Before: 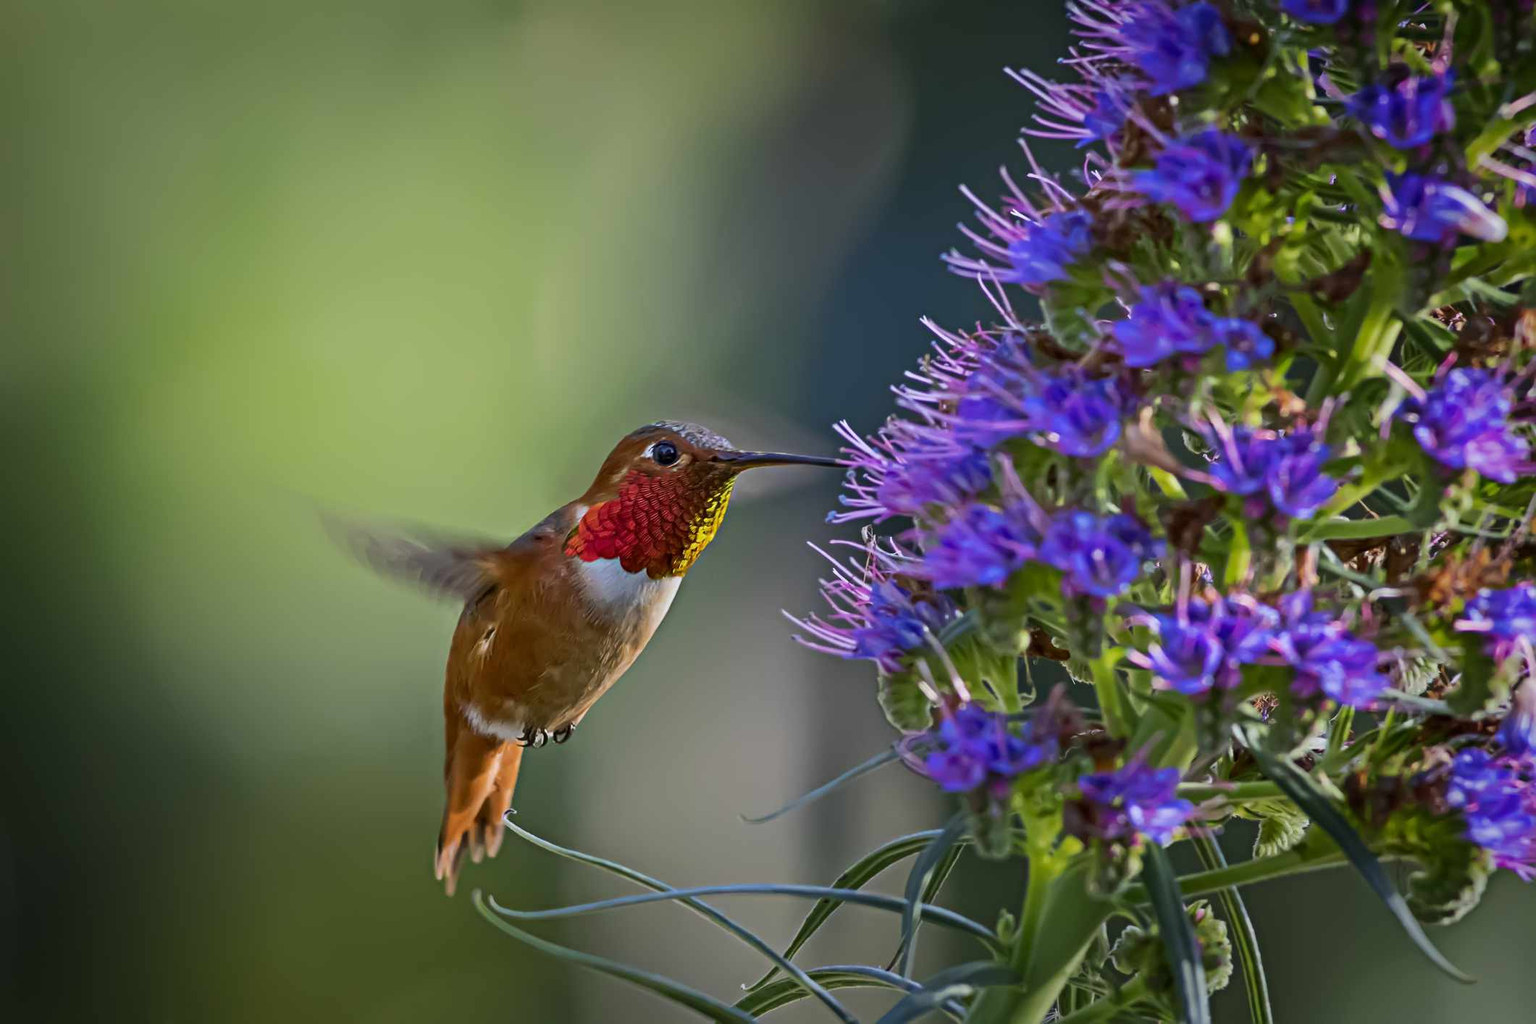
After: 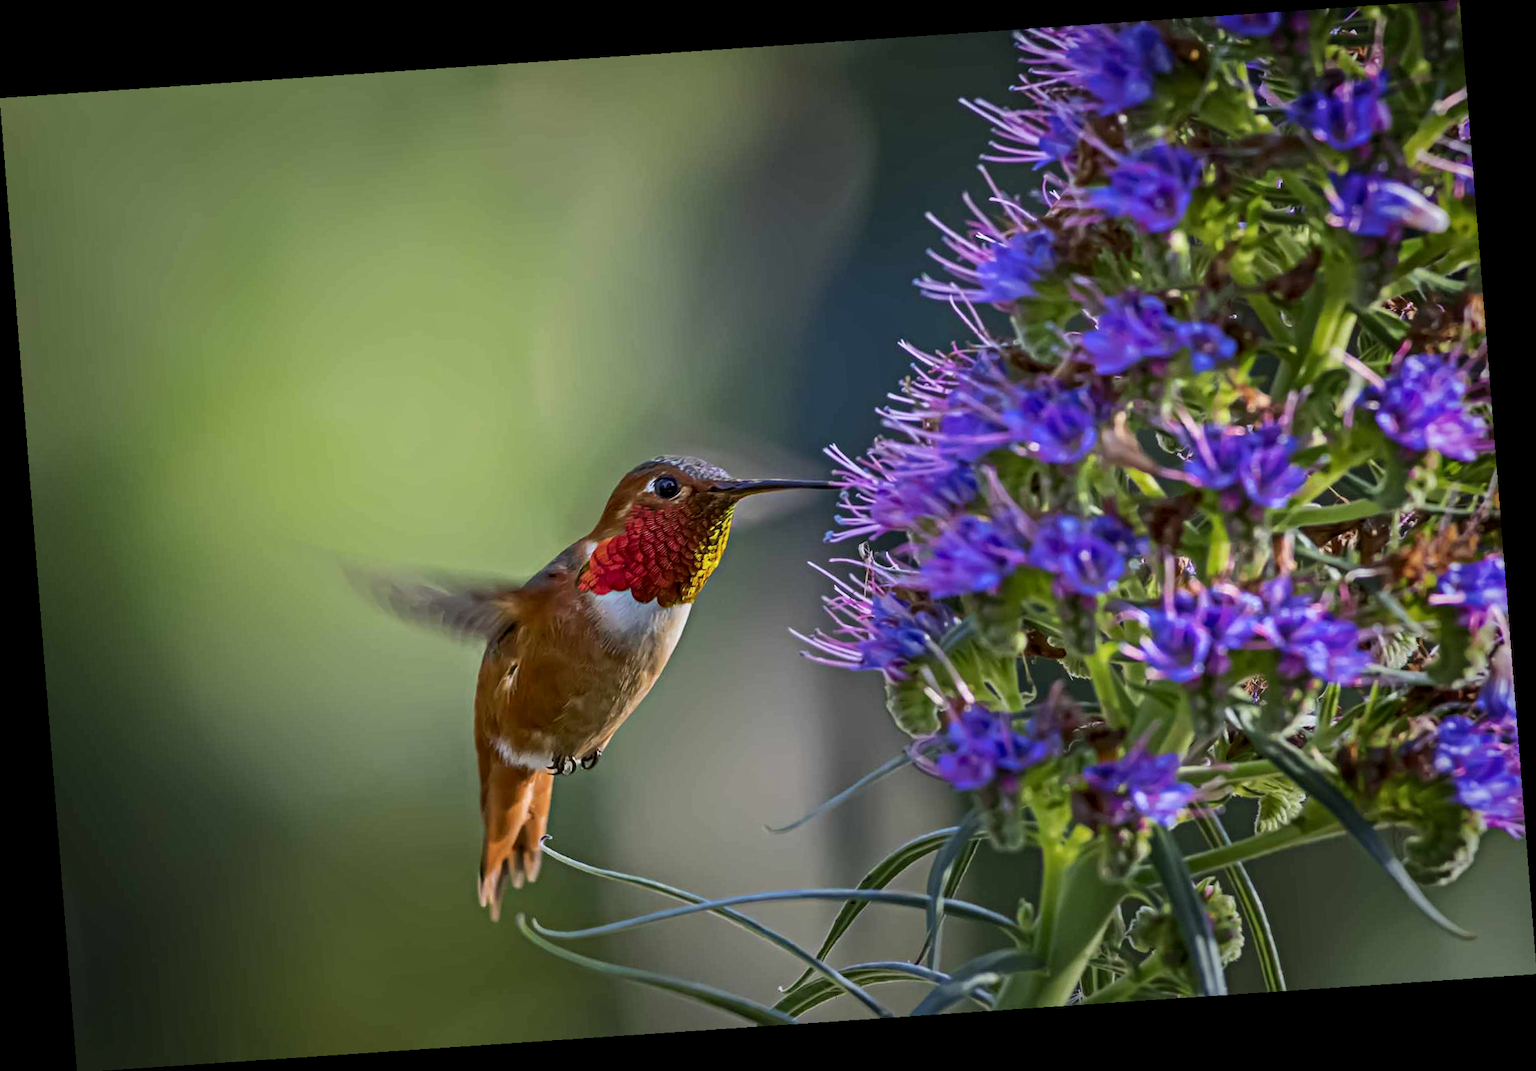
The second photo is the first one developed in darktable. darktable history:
local contrast: on, module defaults
rotate and perspective: rotation -4.2°, shear 0.006, automatic cropping off
